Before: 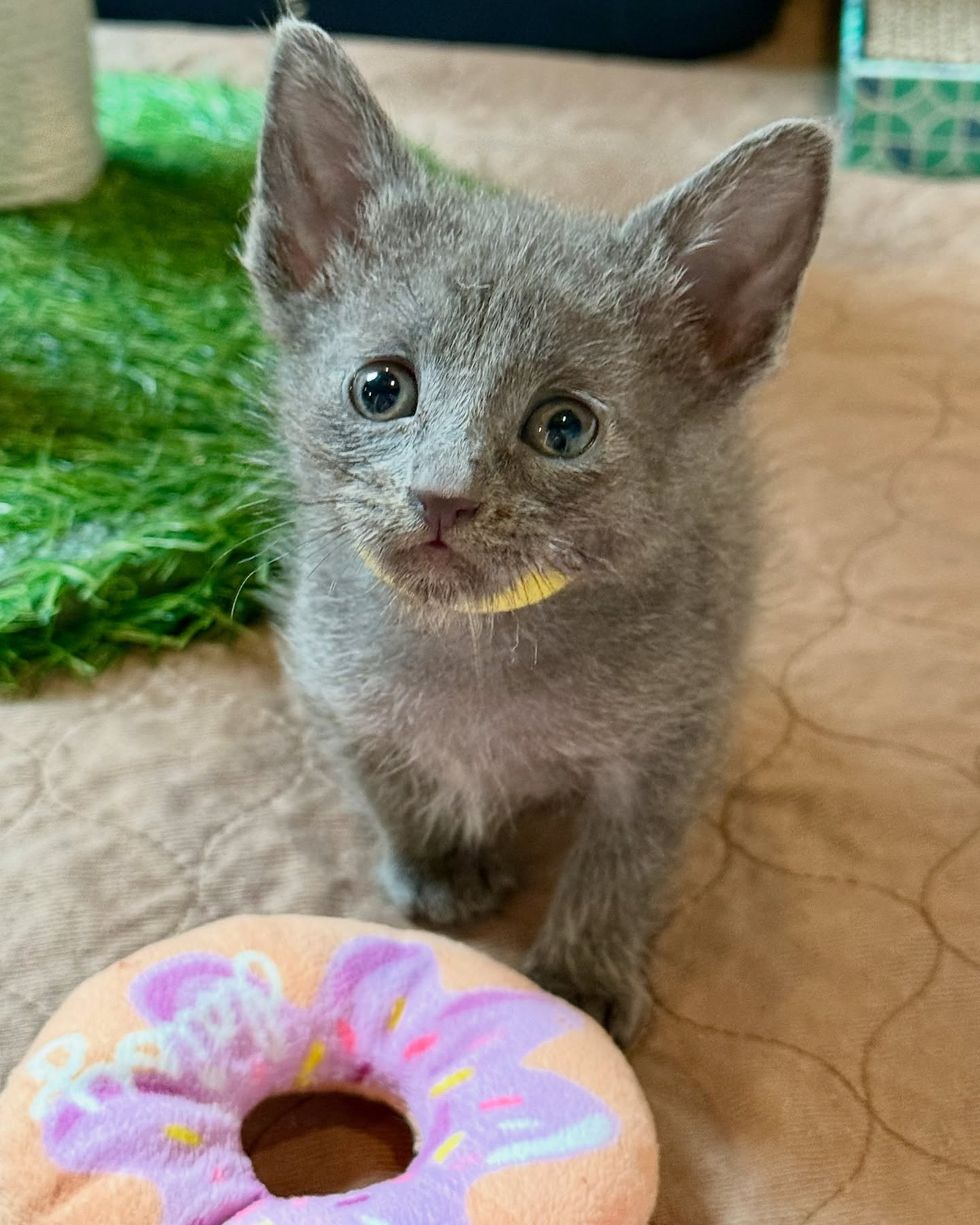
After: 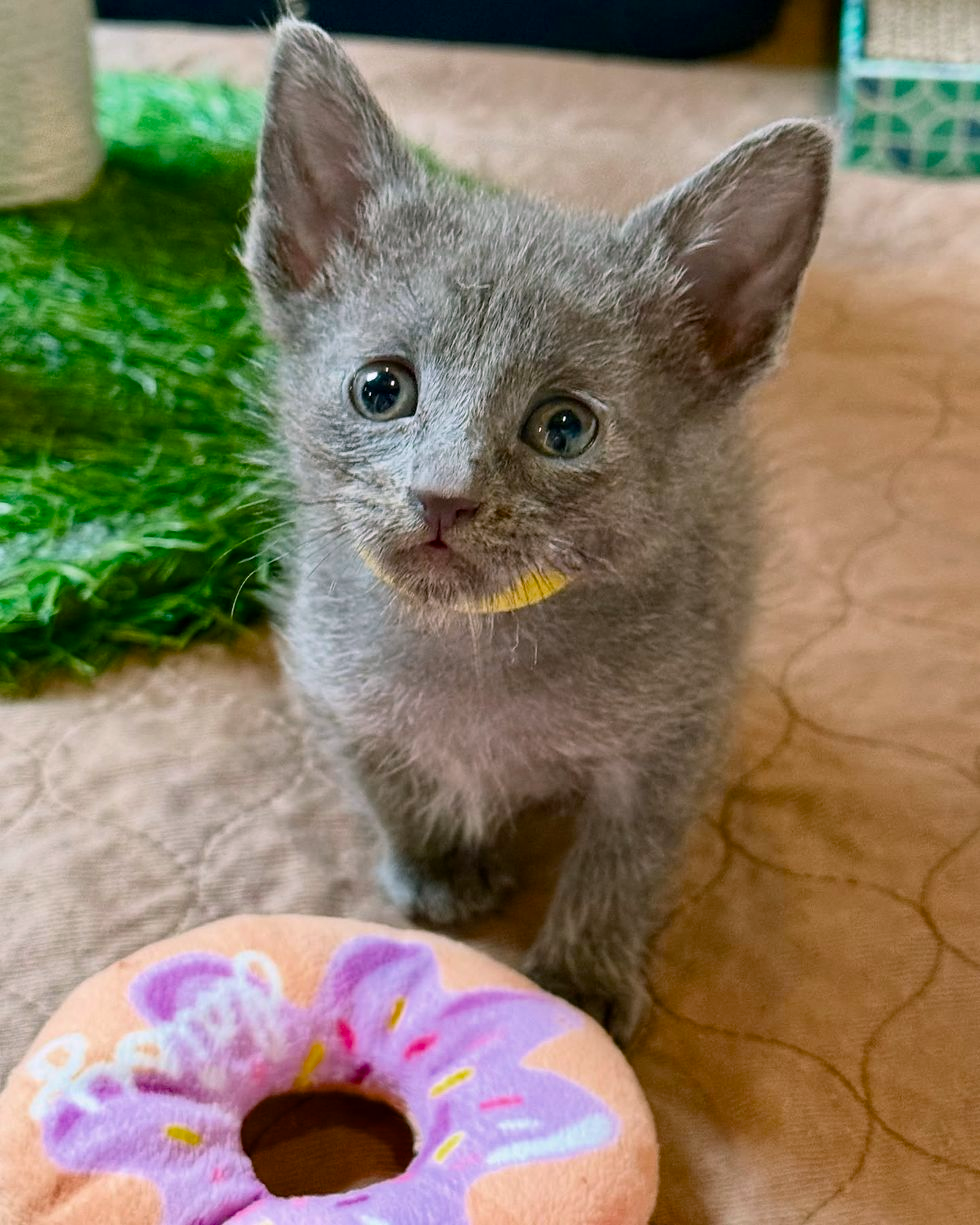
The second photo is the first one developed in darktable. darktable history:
color balance rgb: highlights gain › chroma 1.439%, highlights gain › hue 310.97°, white fulcrum 0.986 EV, linear chroma grading › global chroma -14.553%, perceptual saturation grading › global saturation 31.029%, saturation formula JzAzBz (2021)
